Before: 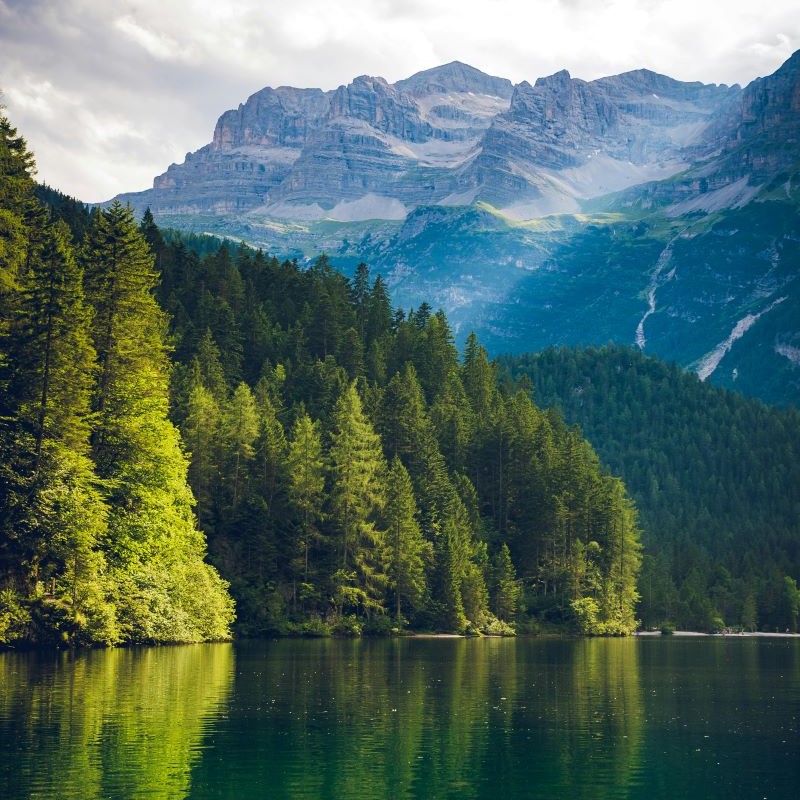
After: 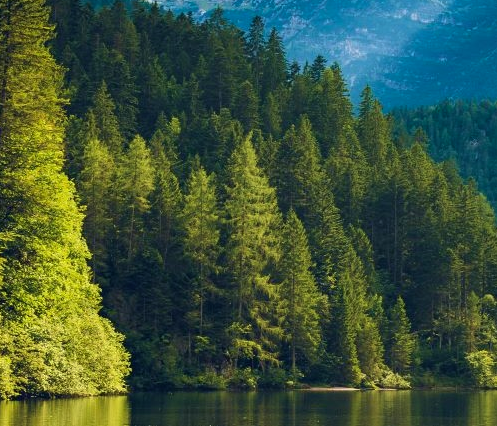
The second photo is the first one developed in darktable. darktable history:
crop: left 13.145%, top 30.879%, right 24.649%, bottom 15.846%
velvia: on, module defaults
